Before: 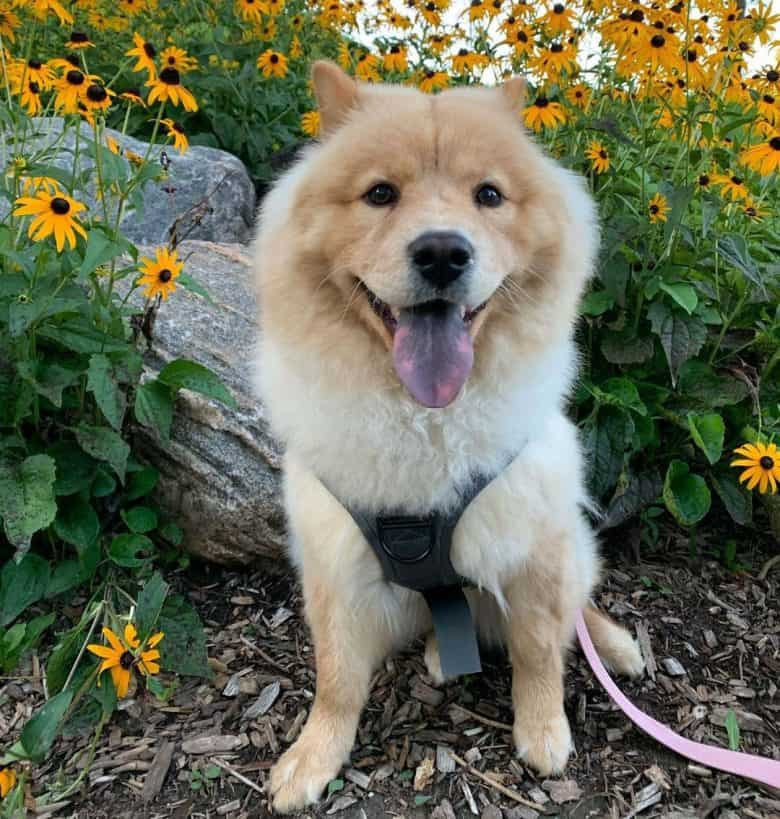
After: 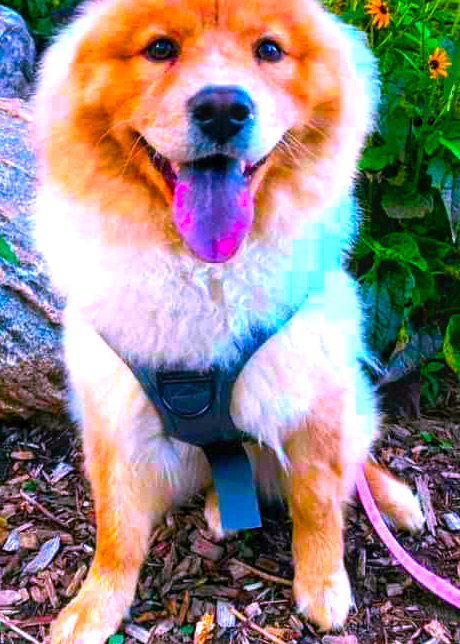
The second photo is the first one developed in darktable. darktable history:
white balance: red 0.974, blue 1.044
color balance rgb: linear chroma grading › global chroma 20%, perceptual saturation grading › global saturation 65%, perceptual saturation grading › highlights 50%, perceptual saturation grading › shadows 30%, perceptual brilliance grading › global brilliance 12%, perceptual brilliance grading › highlights 15%, global vibrance 20%
local contrast: on, module defaults
color correction: highlights a* 19.5, highlights b* -11.53, saturation 1.69
crop and rotate: left 28.256%, top 17.734%, right 12.656%, bottom 3.573%
